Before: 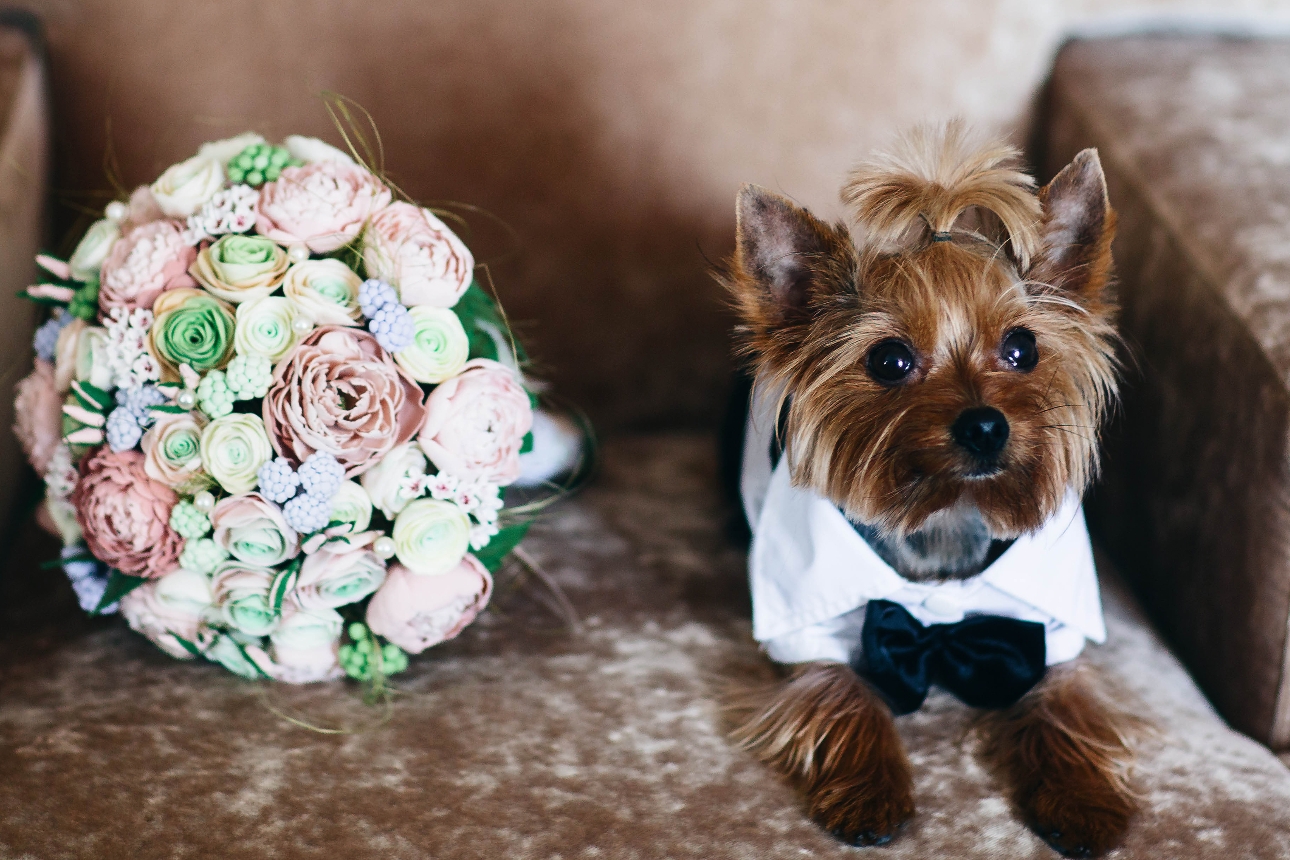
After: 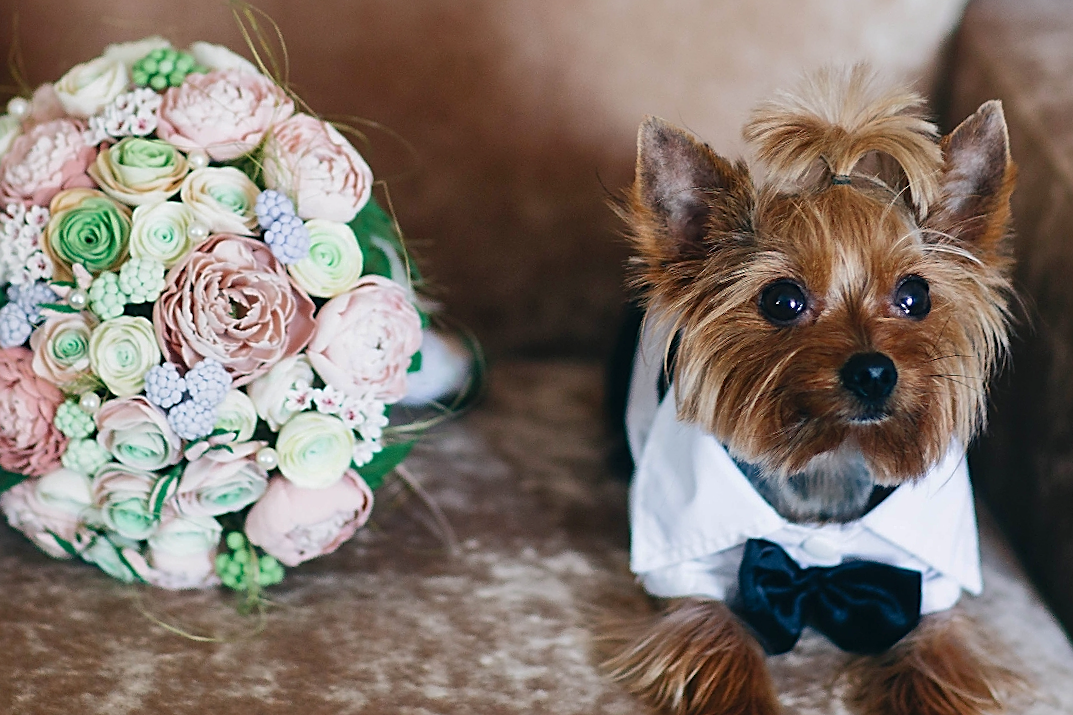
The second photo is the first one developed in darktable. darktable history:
crop and rotate: angle -3.27°, left 5.211%, top 5.211%, right 4.607%, bottom 4.607%
sharpen: on, module defaults
shadows and highlights: on, module defaults
